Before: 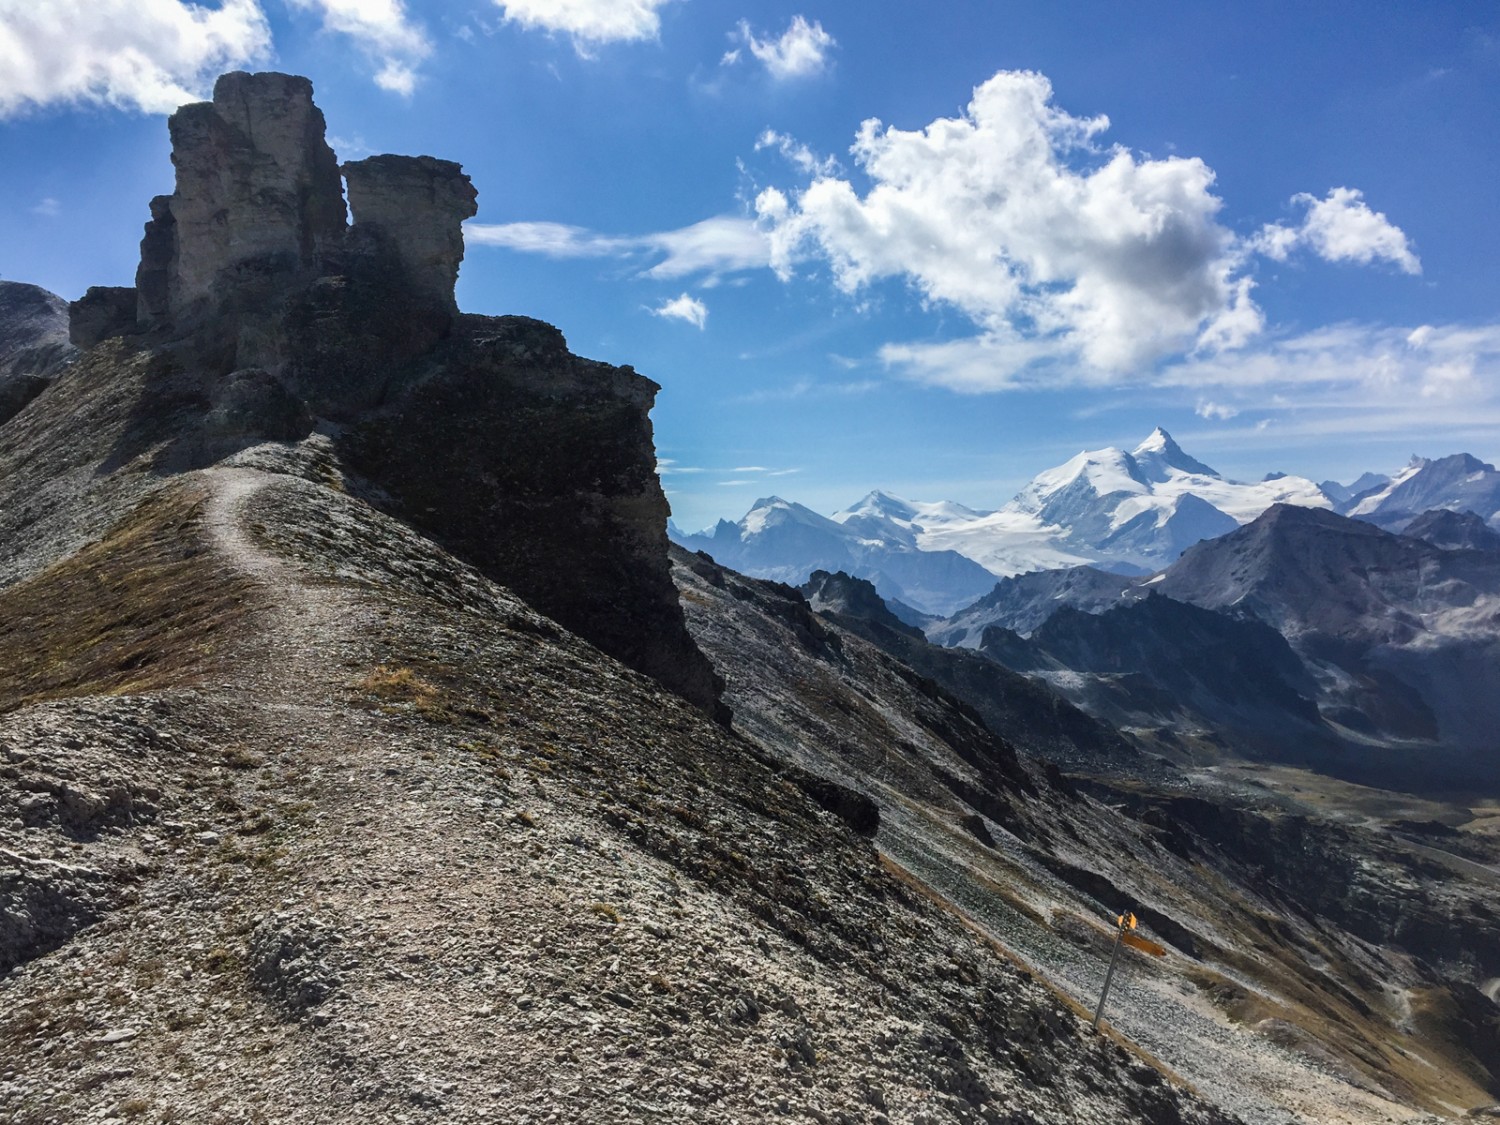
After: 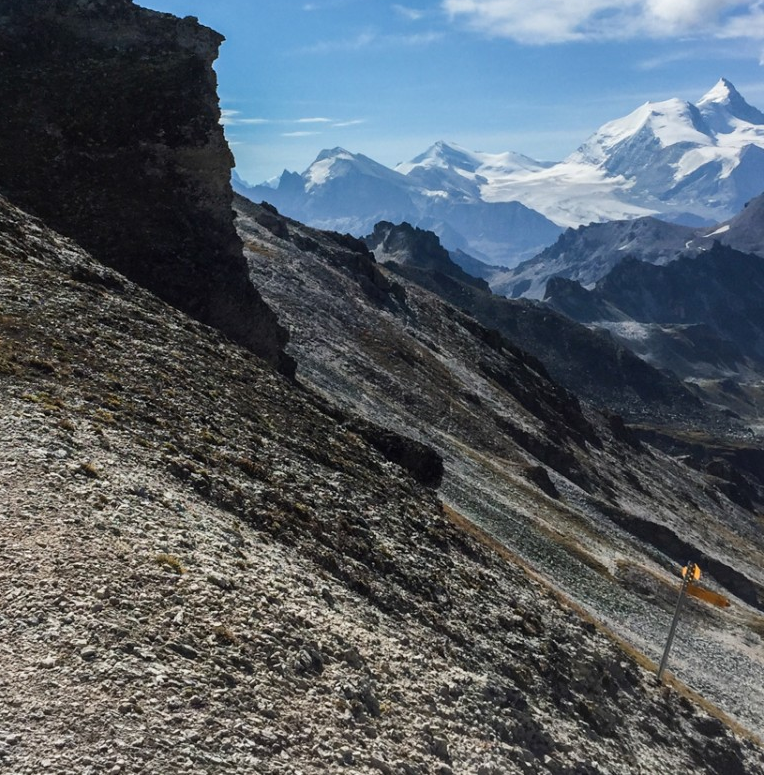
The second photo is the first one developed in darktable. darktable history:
crop and rotate: left 29.182%, top 31.107%, right 19.846%
